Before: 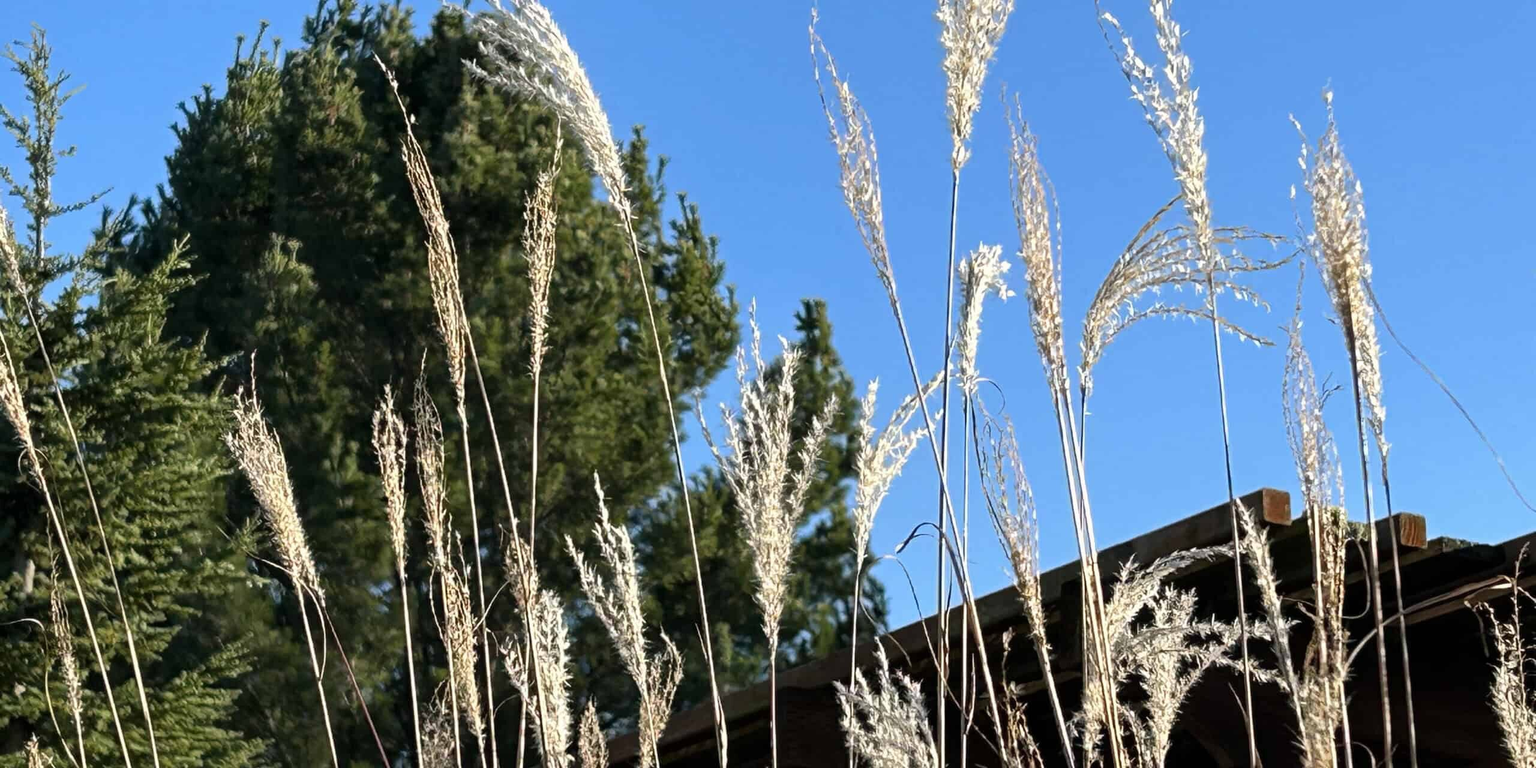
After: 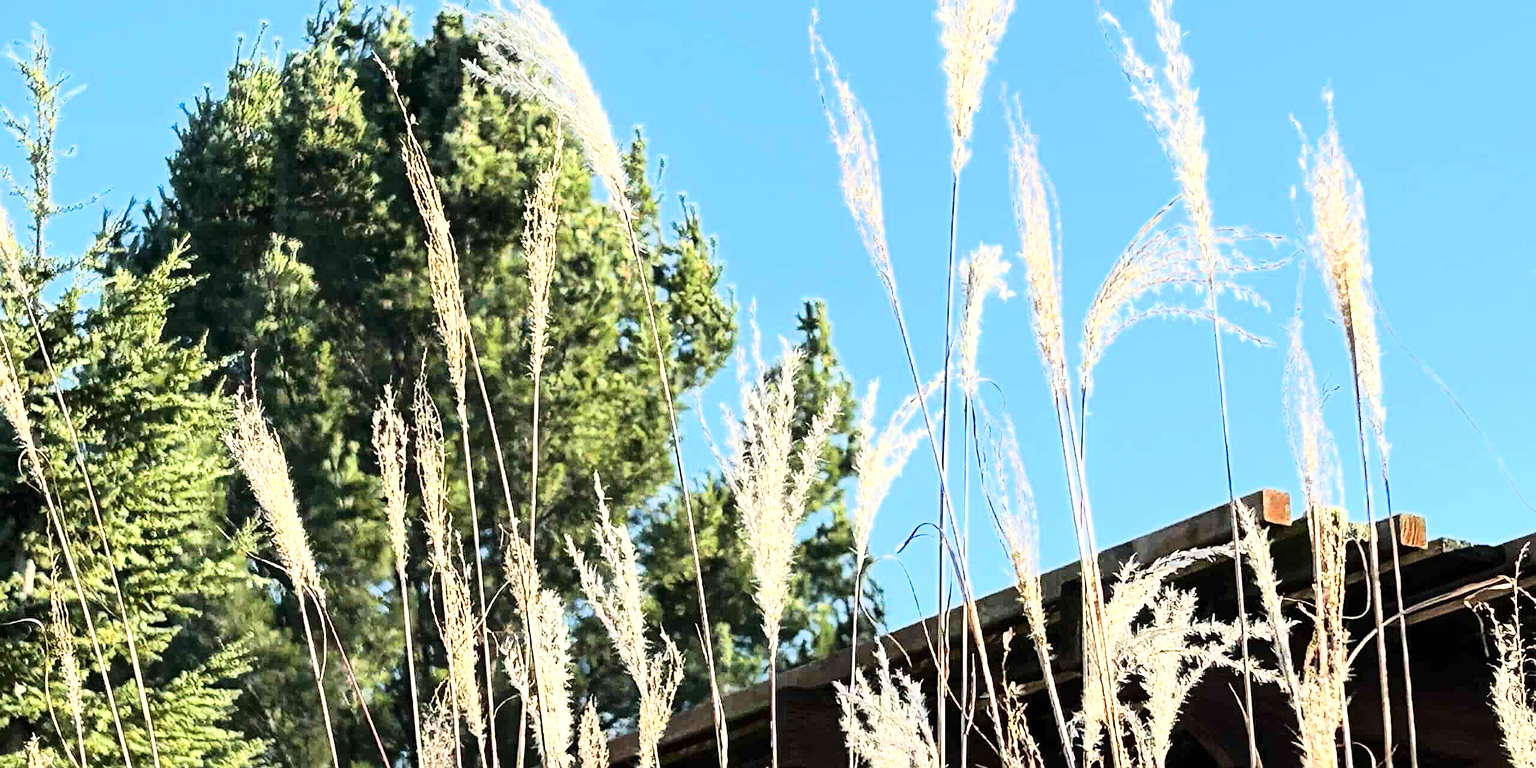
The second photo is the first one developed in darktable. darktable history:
sharpen: on, module defaults
exposure: exposure -0.072 EV
tone curve: curves: ch0 [(0, 0) (0.417, 0.851) (1, 1)]
